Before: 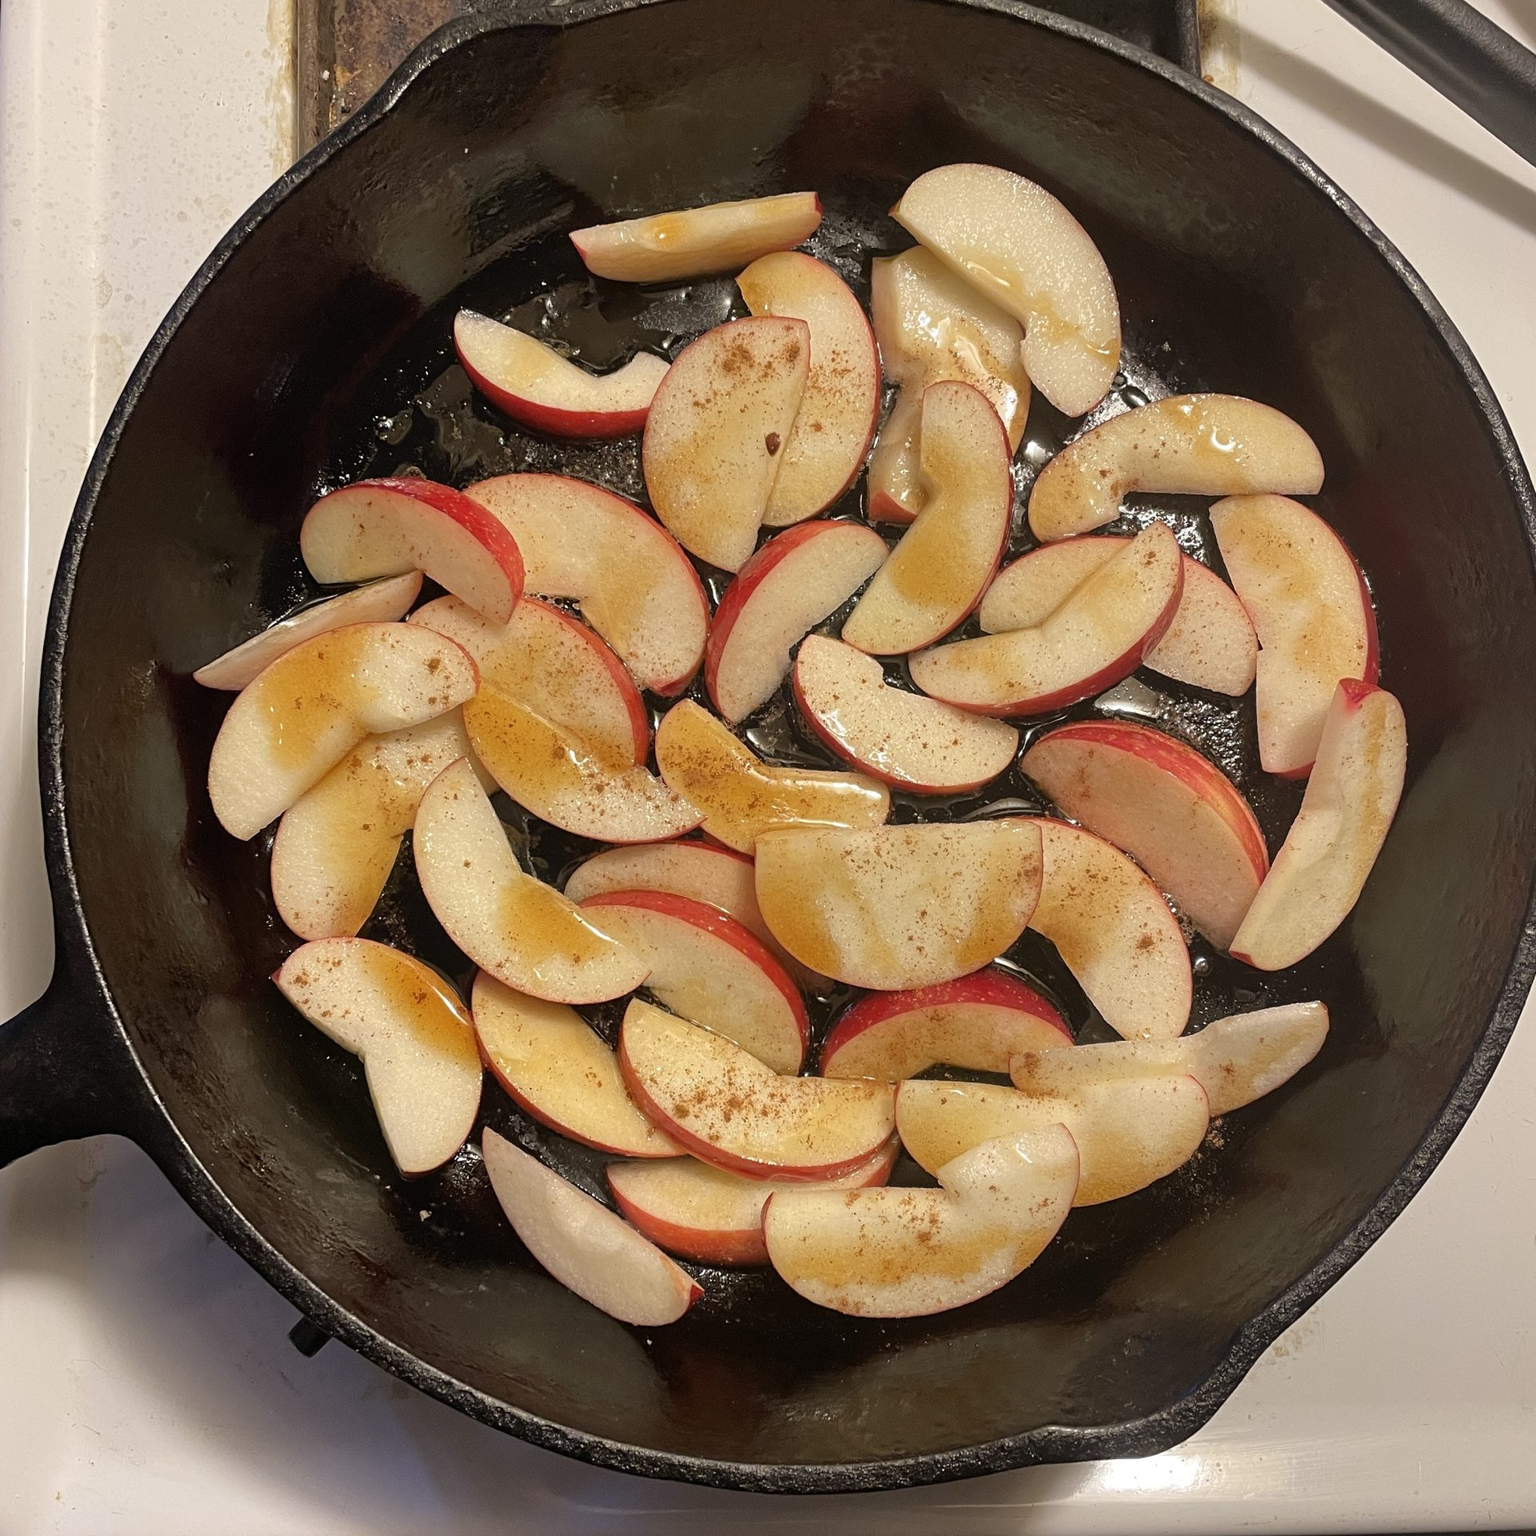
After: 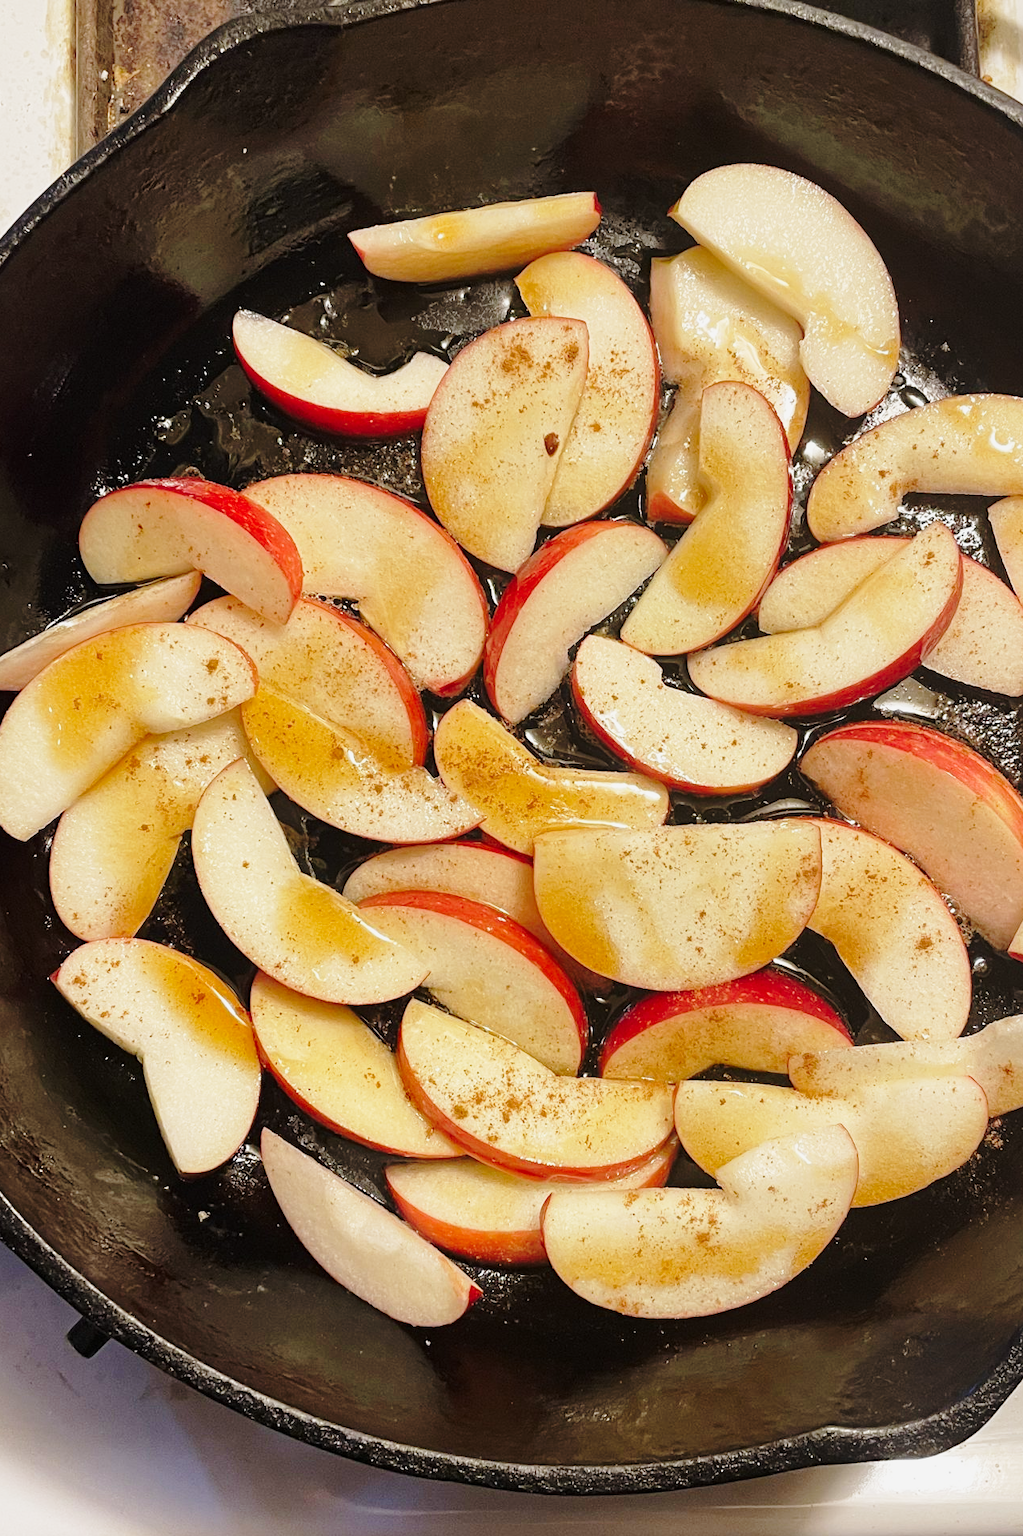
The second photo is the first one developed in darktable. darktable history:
crop and rotate: left 14.436%, right 18.898%
shadows and highlights: shadows 25, white point adjustment -3, highlights -30
base curve: curves: ch0 [(0, 0) (0.036, 0.037) (0.121, 0.228) (0.46, 0.76) (0.859, 0.983) (1, 1)], preserve colors none
